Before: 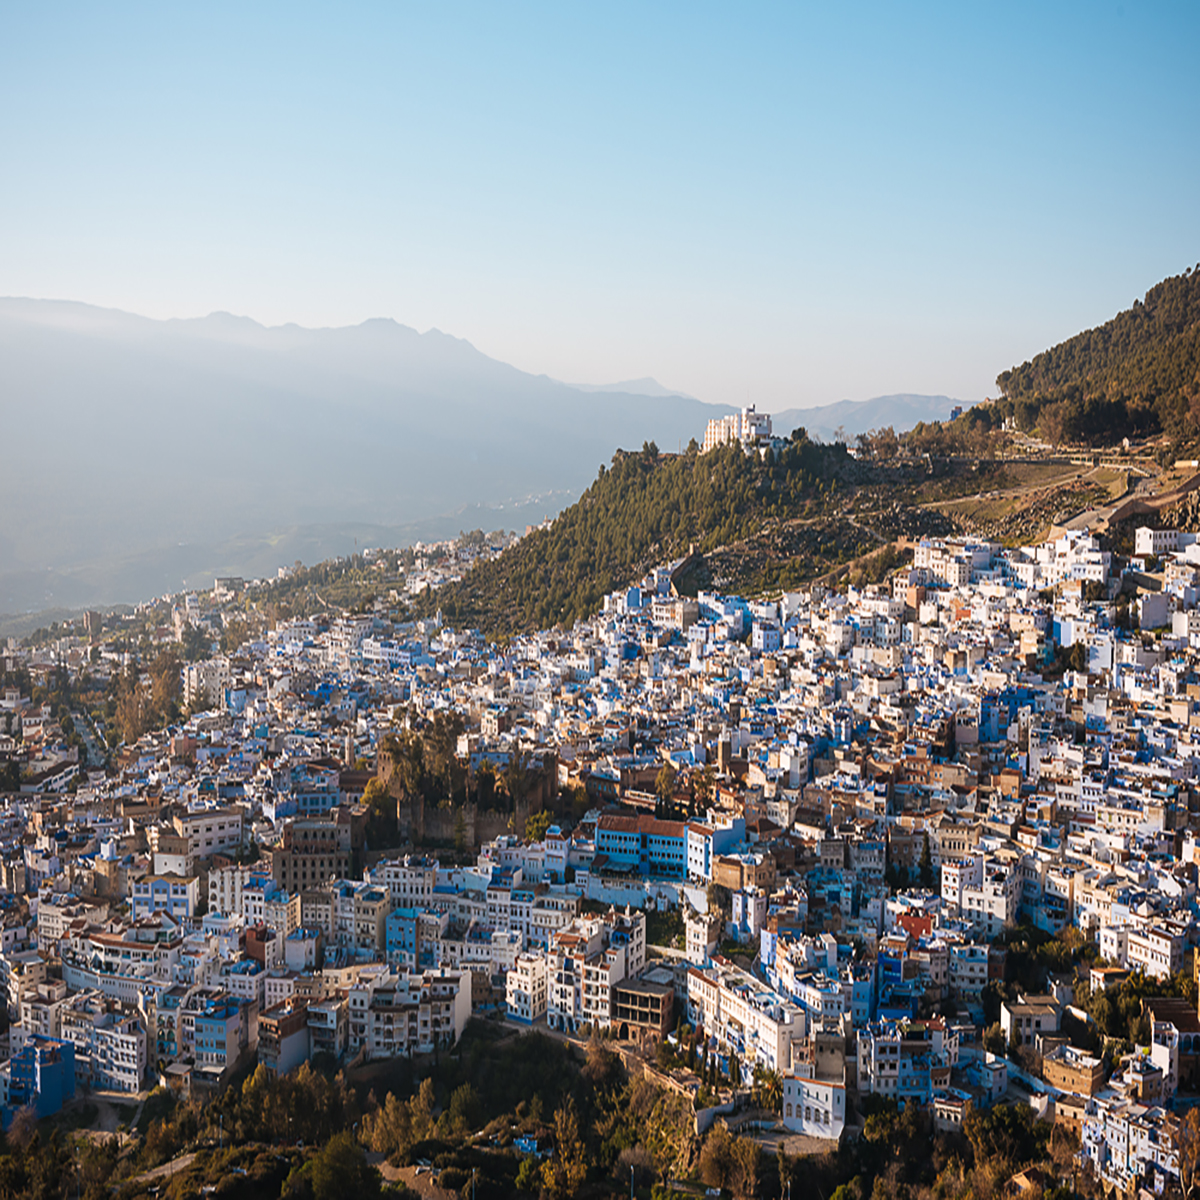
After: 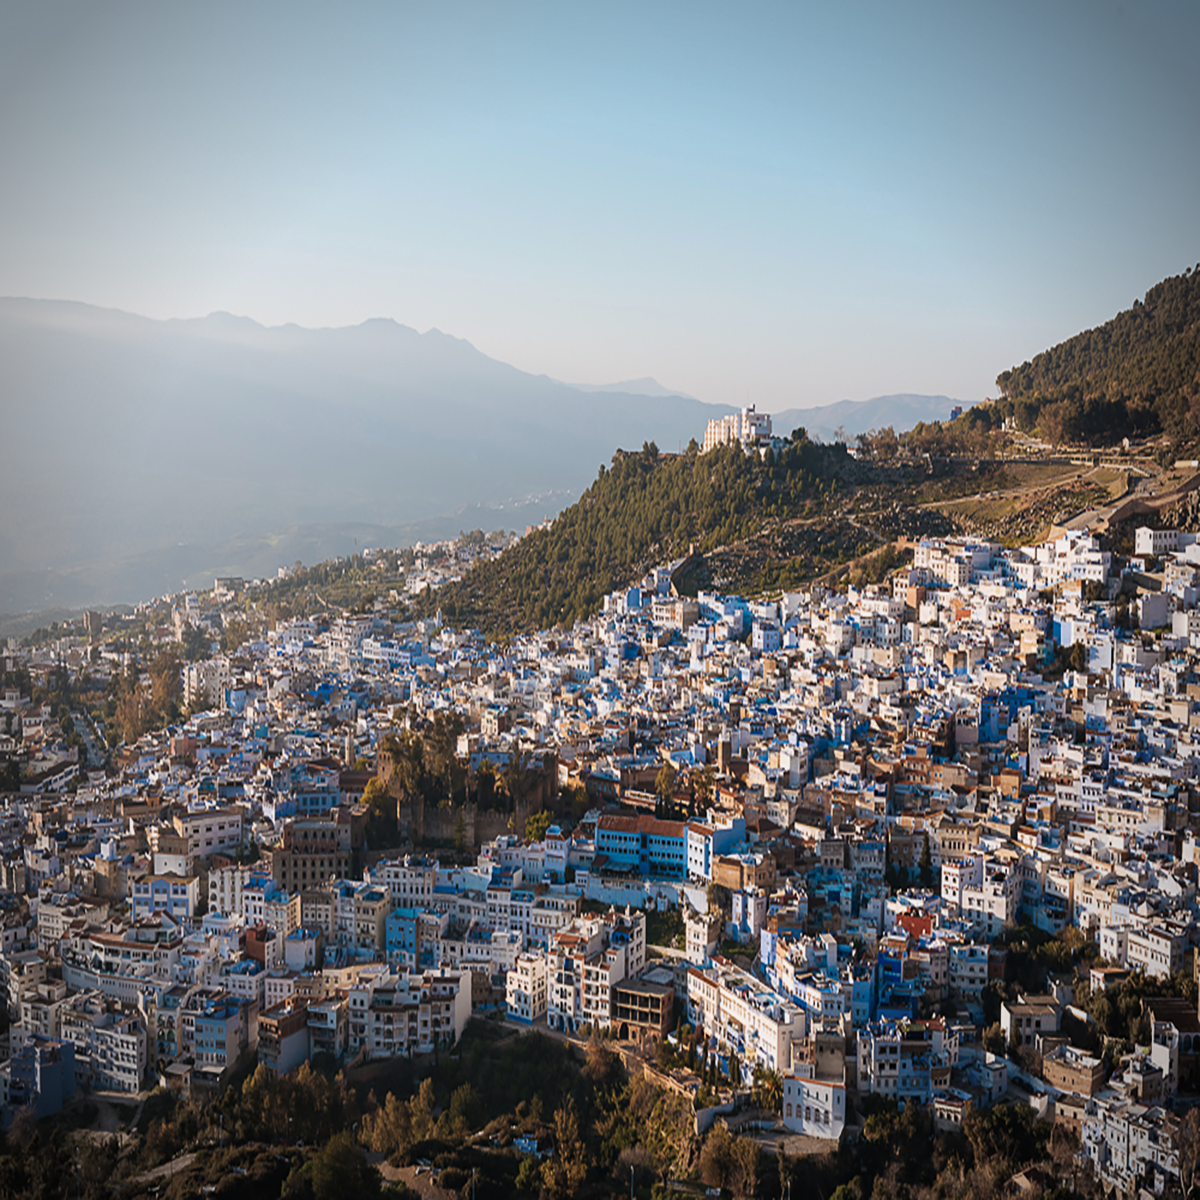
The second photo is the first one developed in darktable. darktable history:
exposure: exposure -0.153 EV, compensate highlight preservation false
white balance: emerald 1
vignetting: automatic ratio true
